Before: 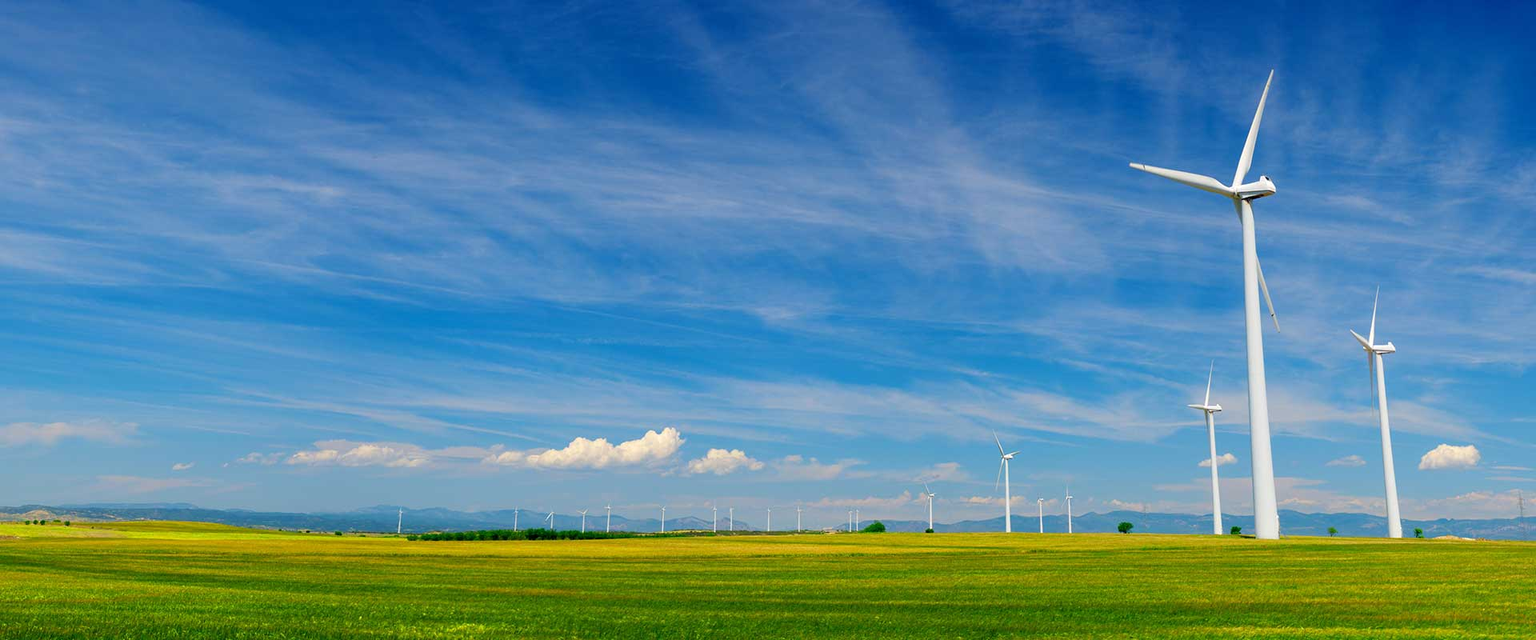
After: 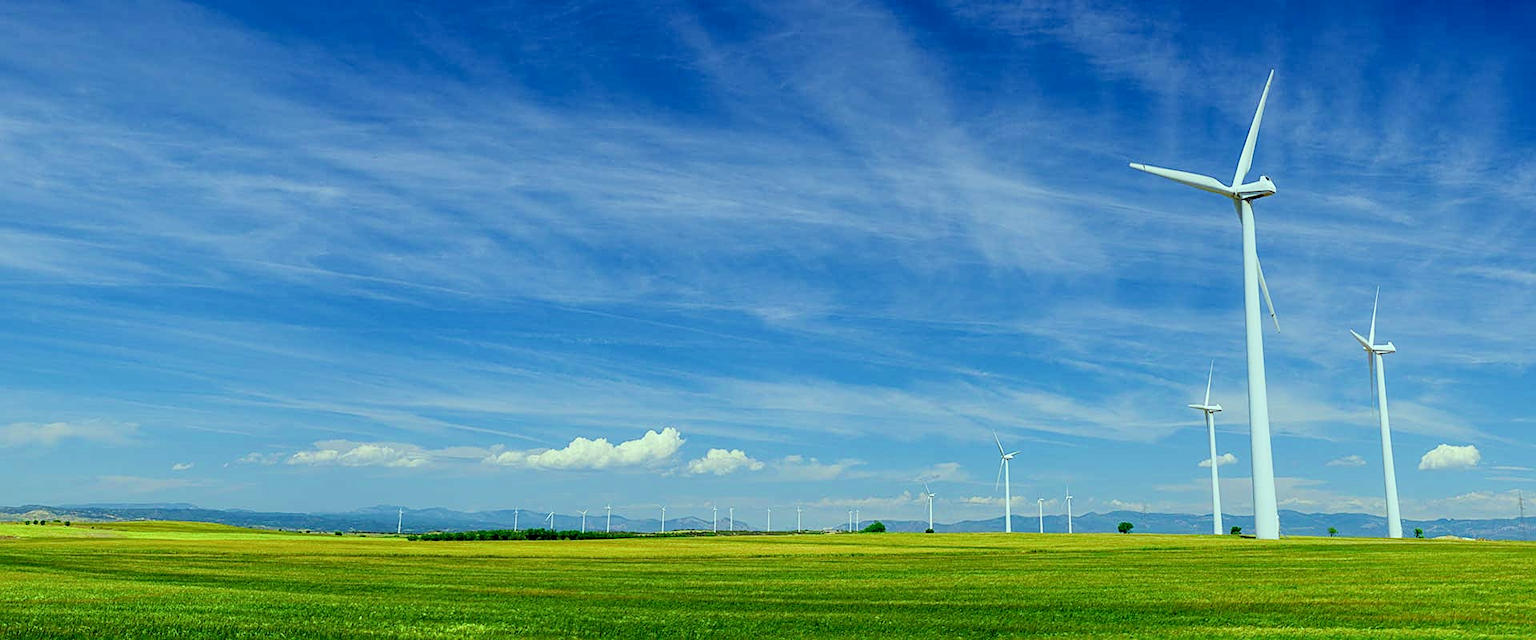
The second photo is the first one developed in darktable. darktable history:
sharpen: on, module defaults
color balance: mode lift, gamma, gain (sRGB), lift [0.997, 0.979, 1.021, 1.011], gamma [1, 1.084, 0.916, 0.998], gain [1, 0.87, 1.13, 1.101], contrast 4.55%, contrast fulcrum 38.24%, output saturation 104.09%
filmic rgb: black relative exposure -8.15 EV, white relative exposure 3.76 EV, hardness 4.46
local contrast: on, module defaults
